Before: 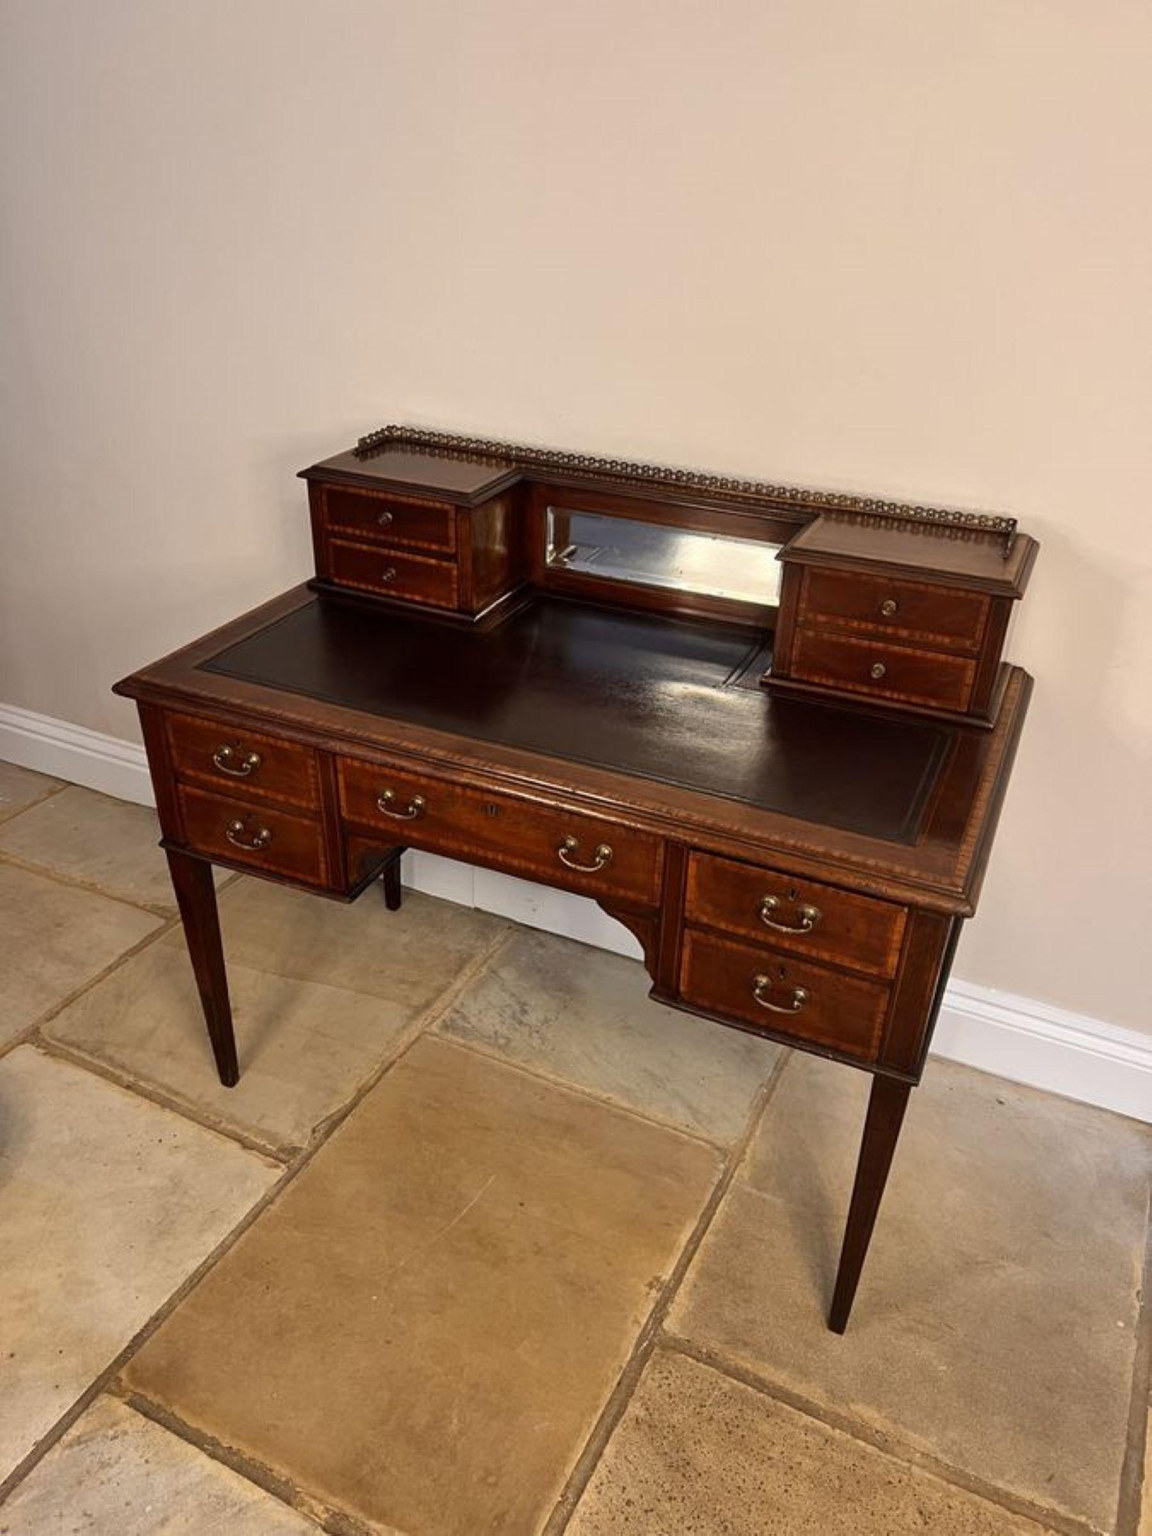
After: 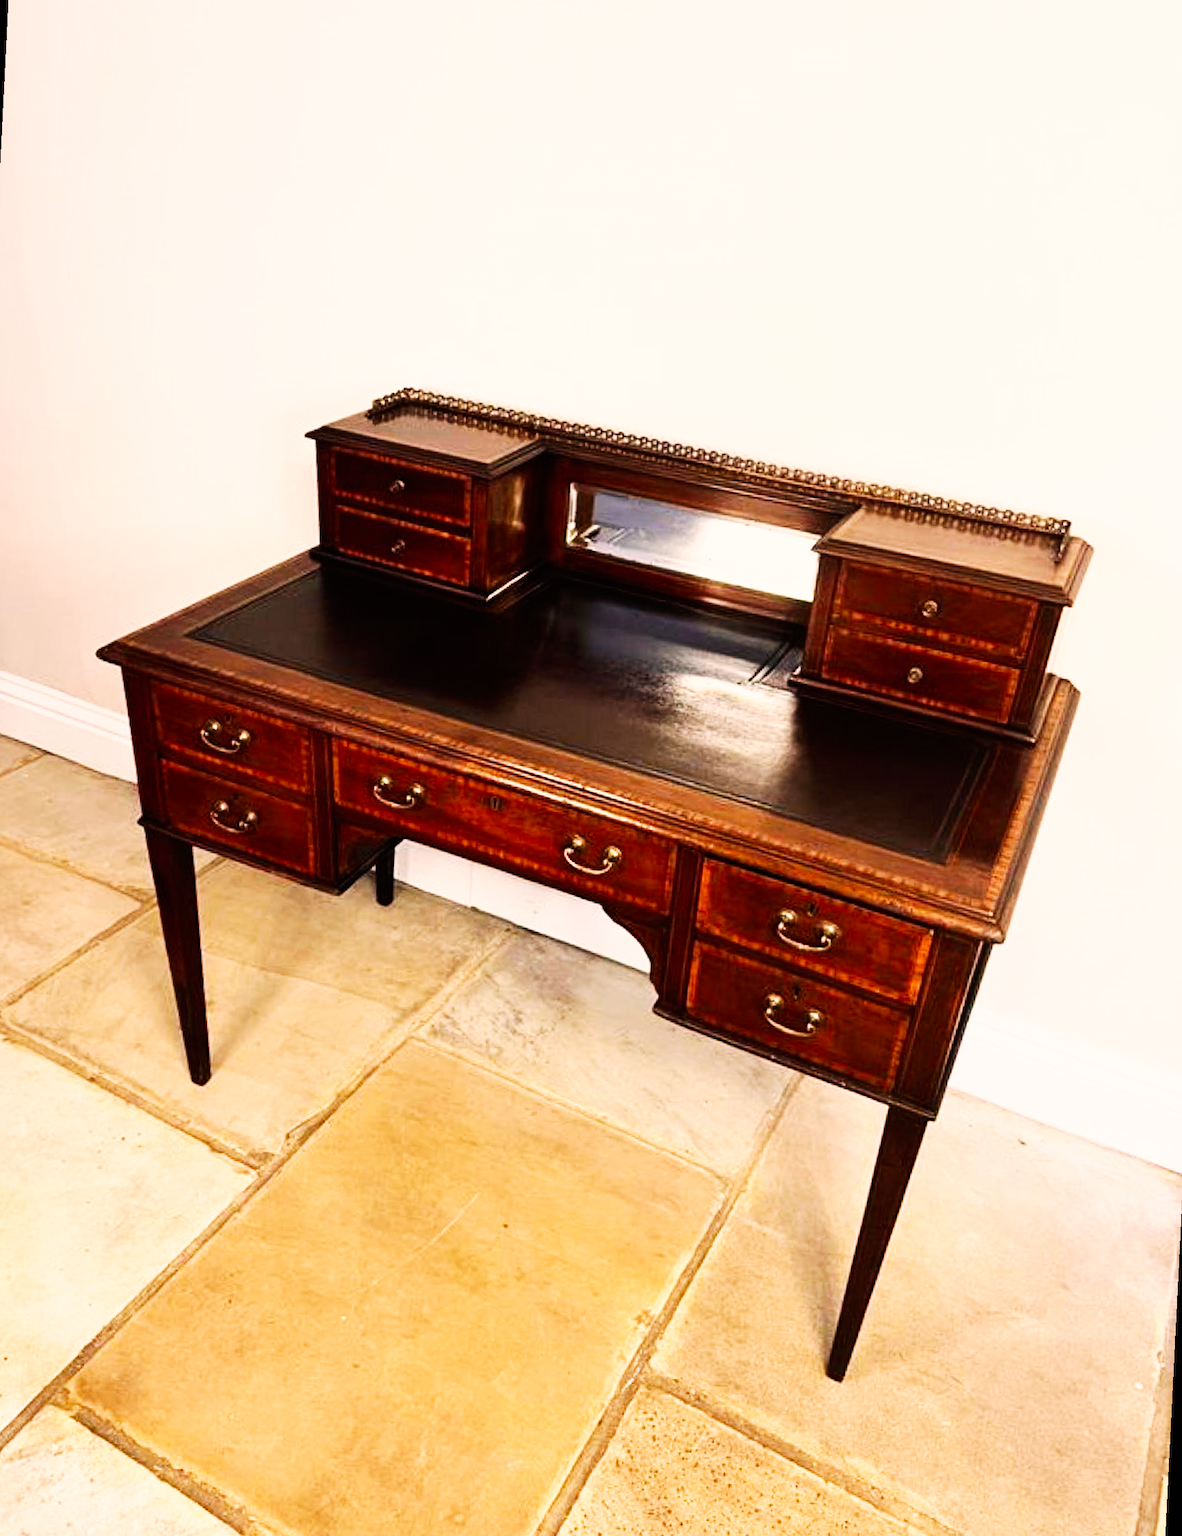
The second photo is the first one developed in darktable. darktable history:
base curve: curves: ch0 [(0, 0) (0.007, 0.004) (0.027, 0.03) (0.046, 0.07) (0.207, 0.54) (0.442, 0.872) (0.673, 0.972) (1, 1)], preserve colors none
crop and rotate: angle -2.88°, left 5.285%, top 5.193%, right 4.631%, bottom 4.546%
color correction: highlights a* 5.97, highlights b* 4.81
tone equalizer: -8 EV -0.391 EV, -7 EV -0.425 EV, -6 EV -0.329 EV, -5 EV -0.193 EV, -3 EV 0.214 EV, -2 EV 0.358 EV, -1 EV 0.413 EV, +0 EV 0.436 EV, mask exposure compensation -0.494 EV
